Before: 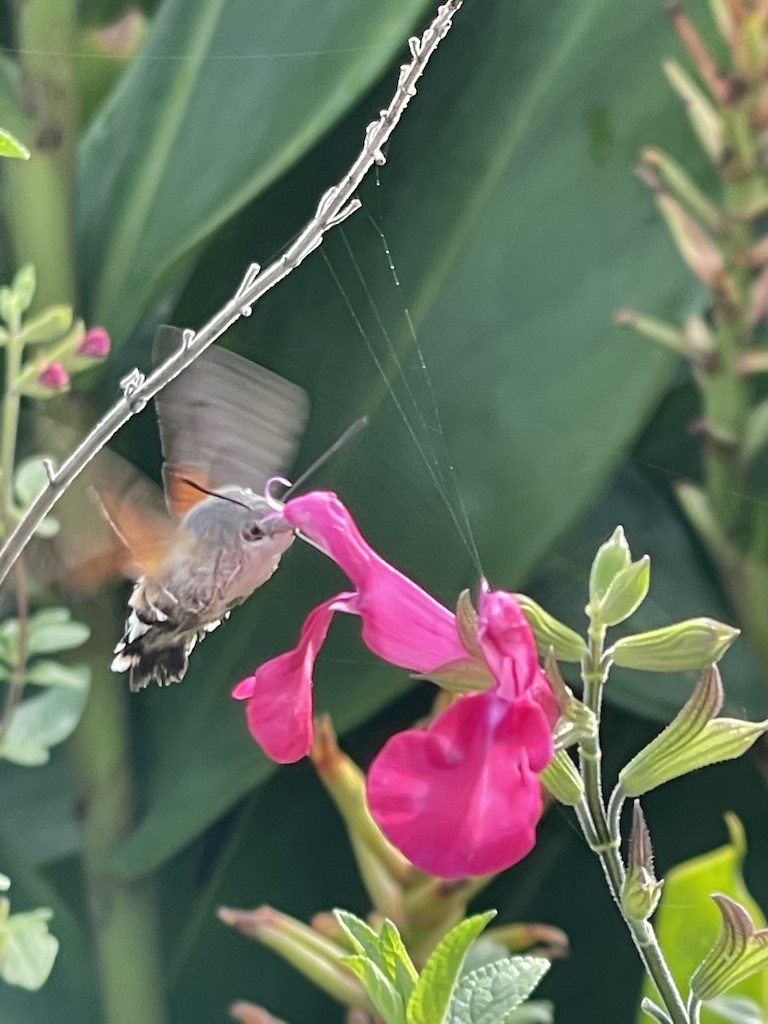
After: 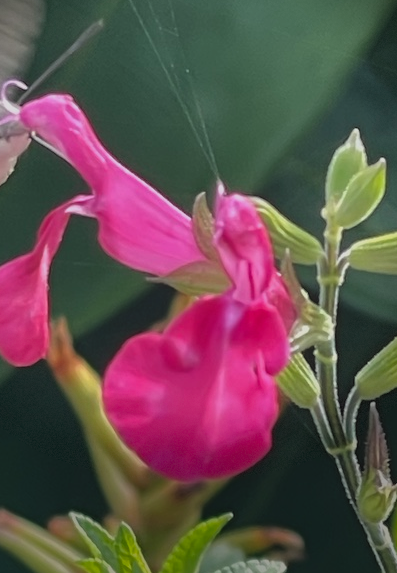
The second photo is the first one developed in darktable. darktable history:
exposure: black level correction -0.015, exposure -0.5 EV, compensate highlight preservation false
vignetting: fall-off start 68.33%, fall-off radius 30%, saturation 0.042, center (-0.066, -0.311), width/height ratio 0.992, shape 0.85, dithering 8-bit output
crop: left 34.479%, top 38.822%, right 13.718%, bottom 5.172%
